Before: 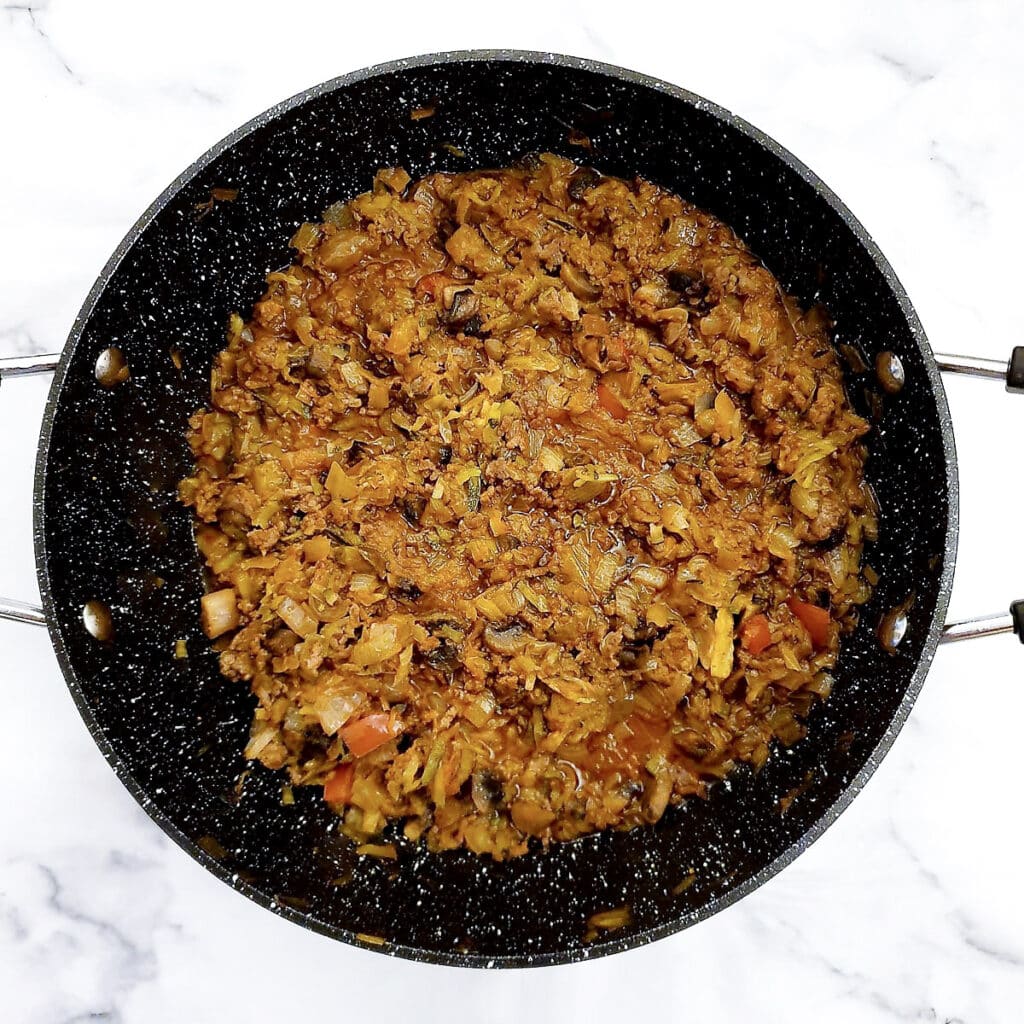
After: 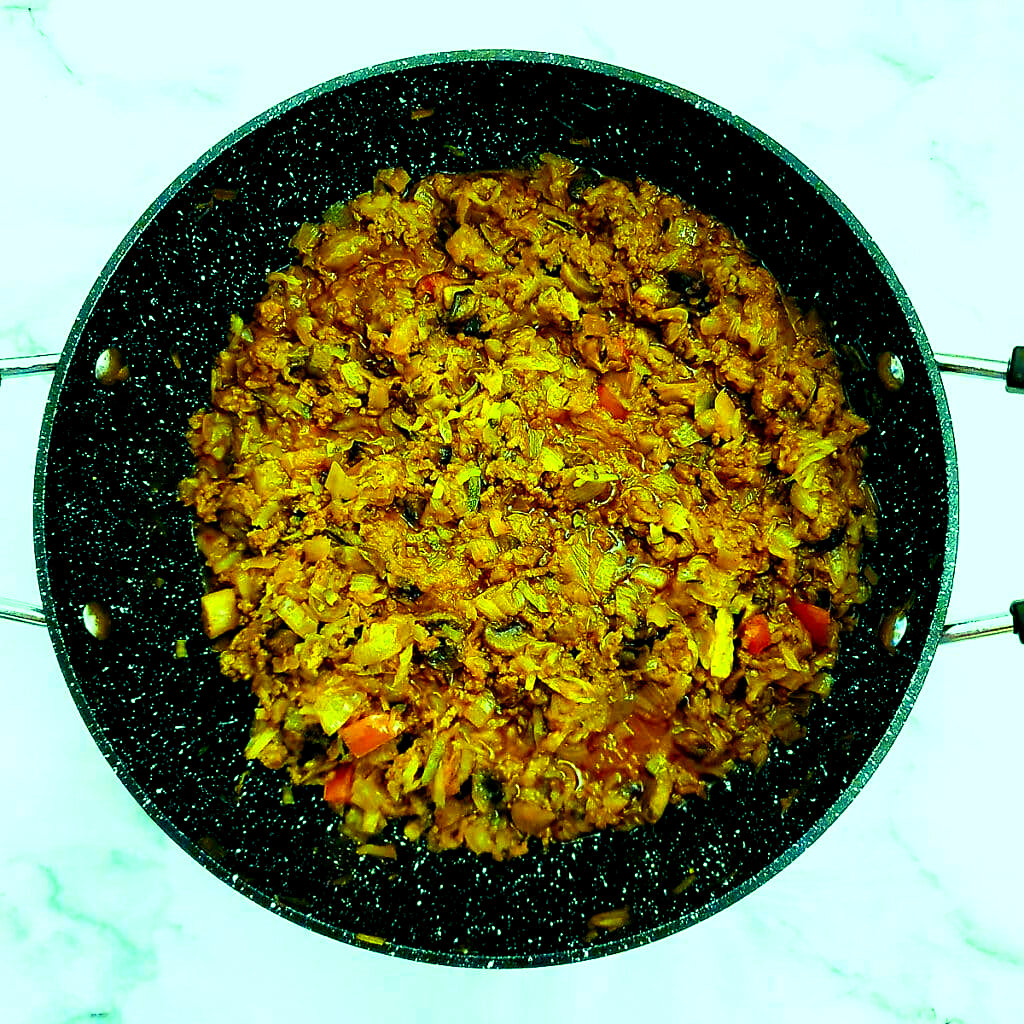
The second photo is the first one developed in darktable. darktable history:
sharpen: amount 0.2
color correction: highlights a* -10.77, highlights b* 9.8, saturation 1.72
color balance rgb: shadows lift › luminance -7.7%, shadows lift › chroma 2.13%, shadows lift › hue 165.27°, power › luminance -7.77%, power › chroma 1.1%, power › hue 215.88°, highlights gain › luminance 15.15%, highlights gain › chroma 7%, highlights gain › hue 125.57°, global offset › luminance -0.33%, global offset › chroma 0.11%, global offset › hue 165.27°, perceptual saturation grading › global saturation 24.42%, perceptual saturation grading › highlights -24.42%, perceptual saturation grading › mid-tones 24.42%, perceptual saturation grading › shadows 40%, perceptual brilliance grading › global brilliance -5%, perceptual brilliance grading › highlights 24.42%, perceptual brilliance grading › mid-tones 7%, perceptual brilliance grading › shadows -5%
